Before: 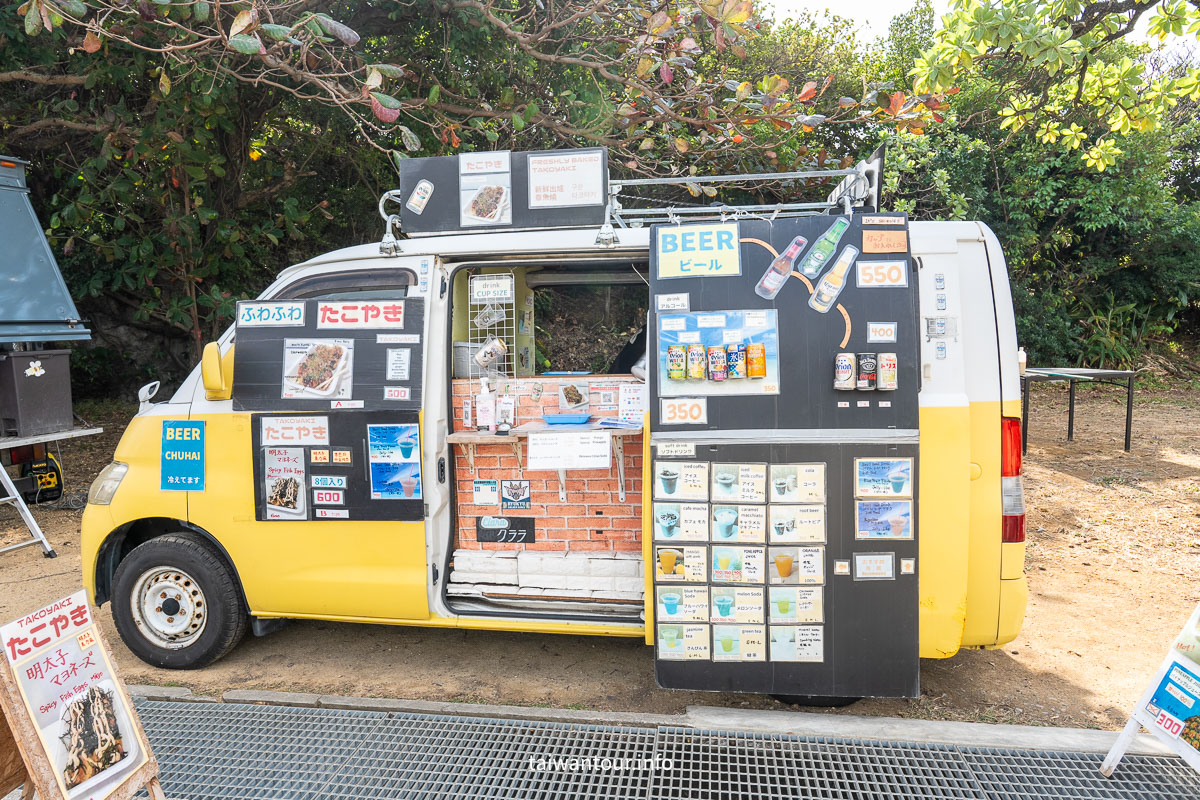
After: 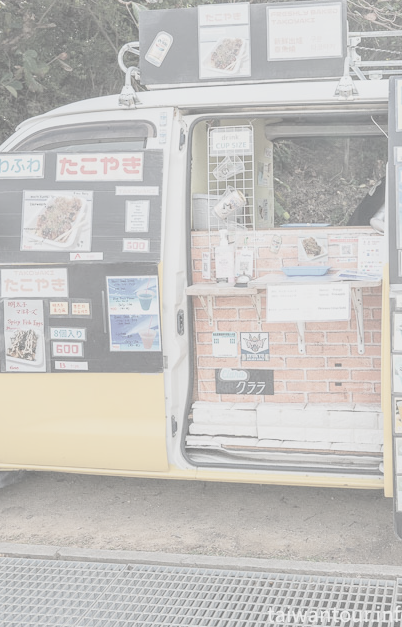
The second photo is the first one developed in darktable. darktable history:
contrast brightness saturation: contrast -0.32, brightness 0.75, saturation -0.78
crop and rotate: left 21.77%, top 18.528%, right 44.676%, bottom 2.997%
